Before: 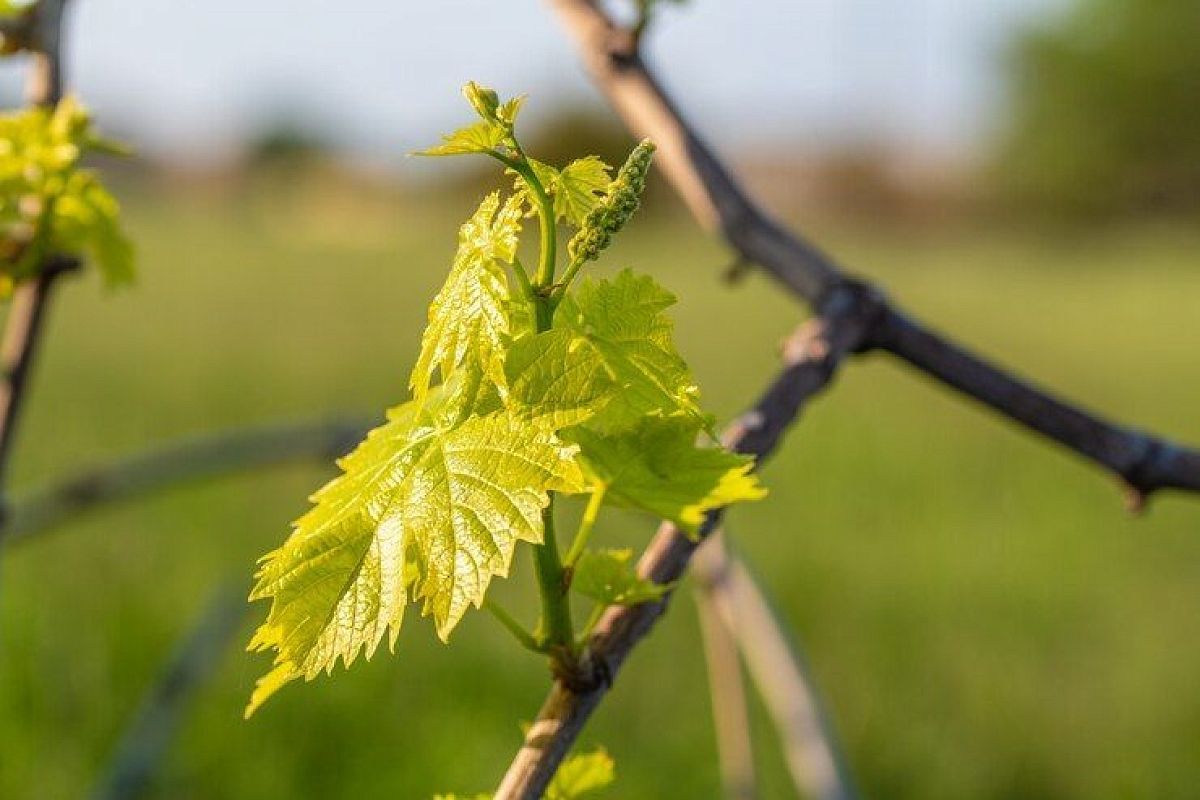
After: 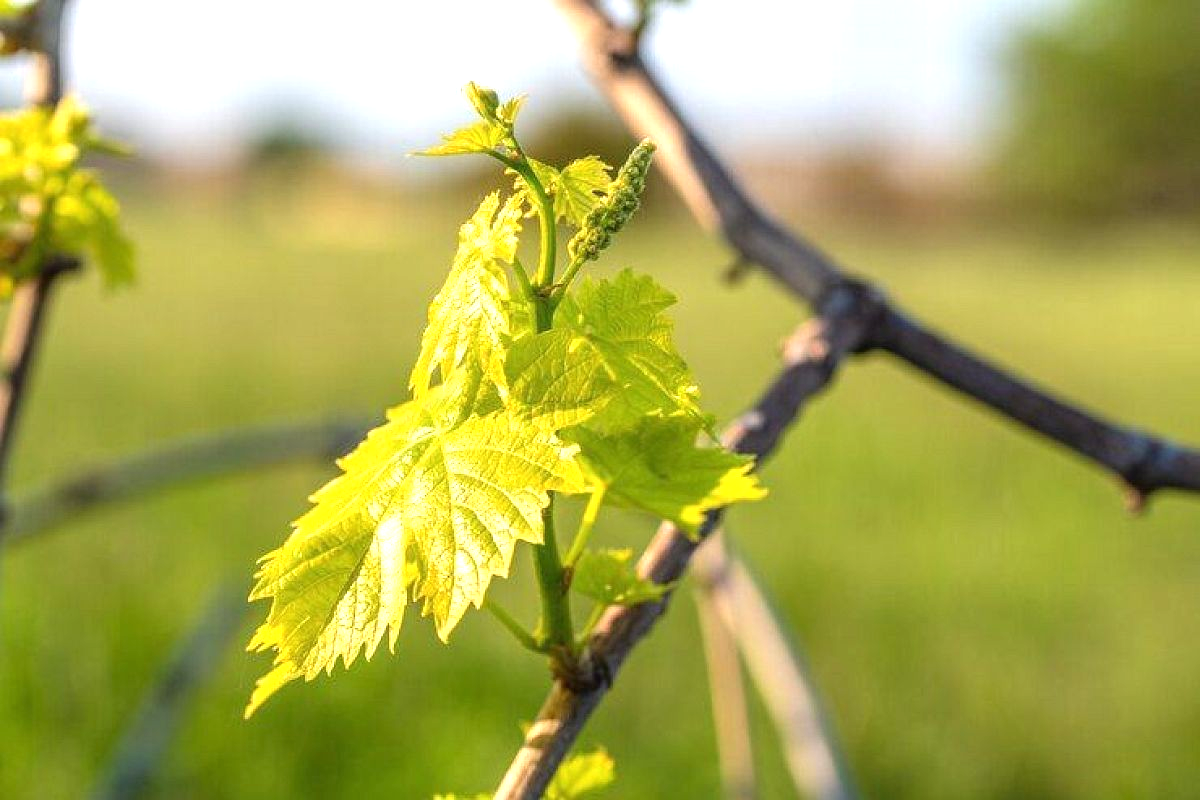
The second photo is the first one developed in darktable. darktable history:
exposure: black level correction 0, exposure 0.694 EV, compensate highlight preservation false
color calibration: illuminant same as pipeline (D50), adaptation XYZ, x 0.346, y 0.359, temperature 5016.09 K
